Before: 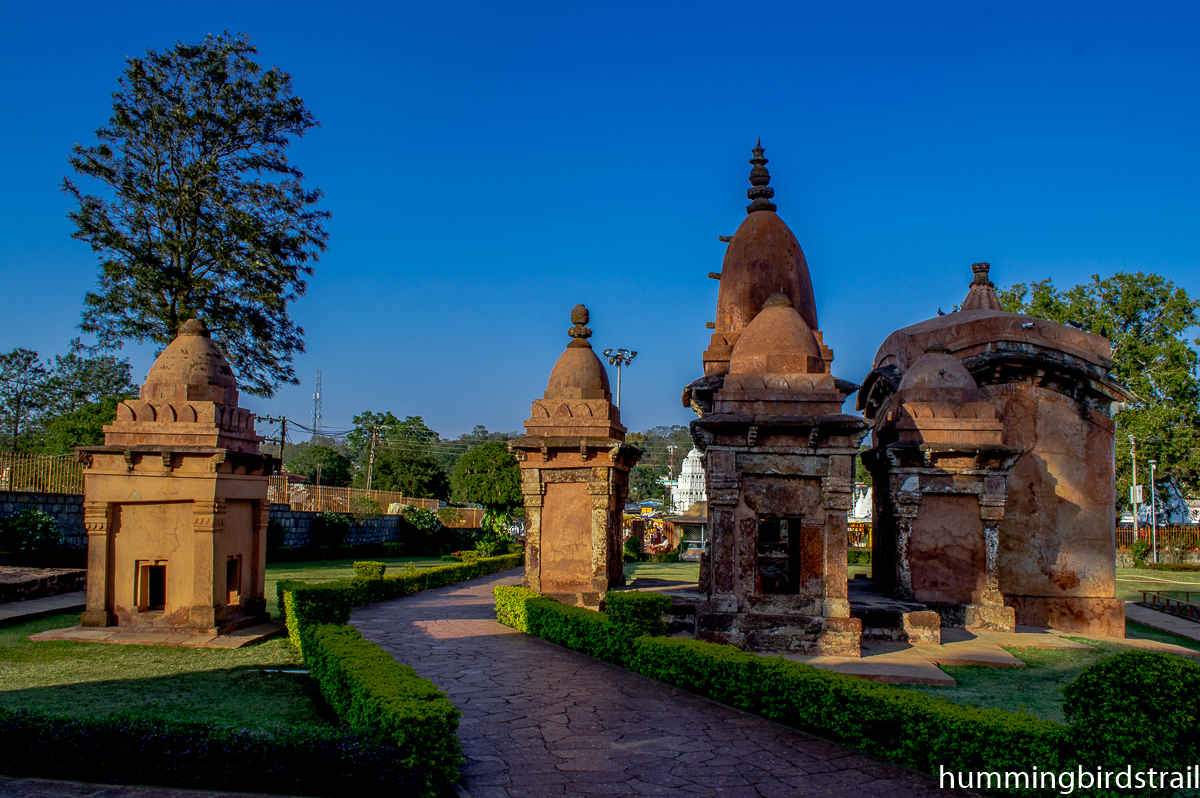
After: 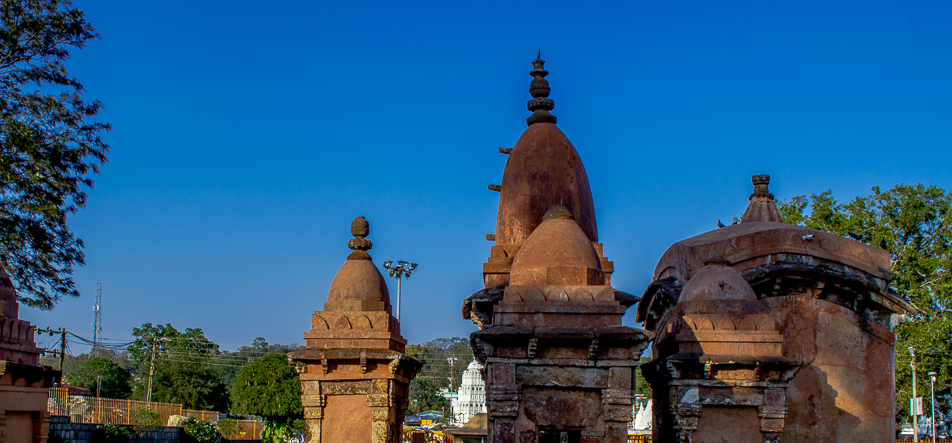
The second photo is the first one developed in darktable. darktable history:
crop: left 18.373%, top 11.082%, right 2.23%, bottom 33.313%
